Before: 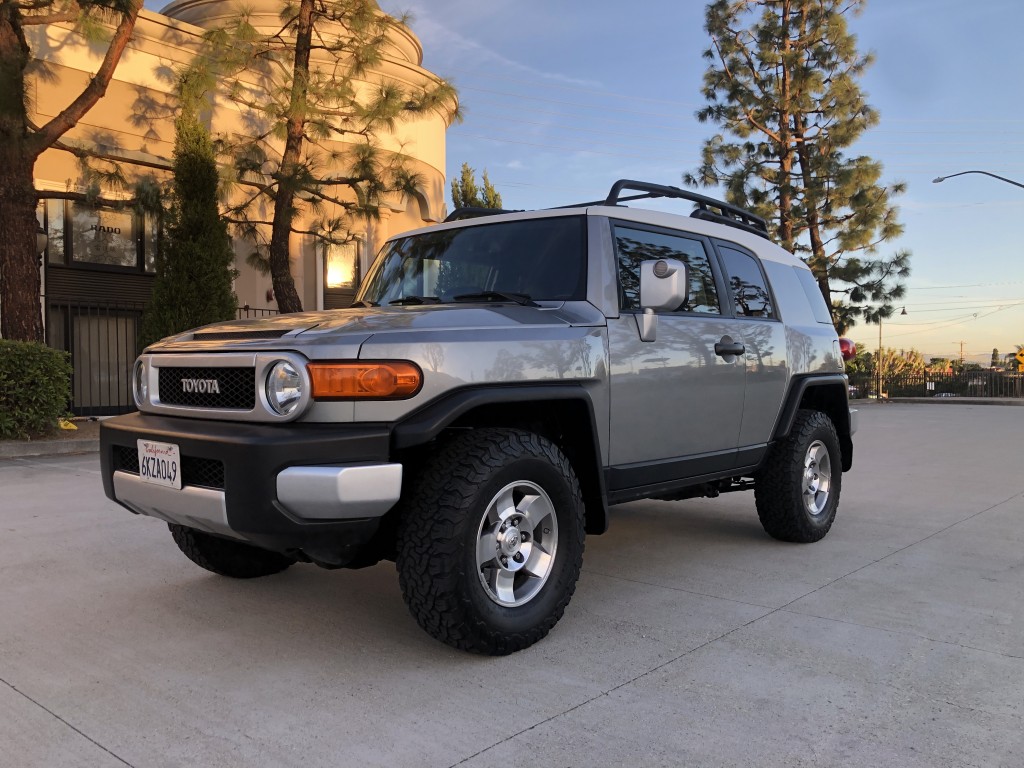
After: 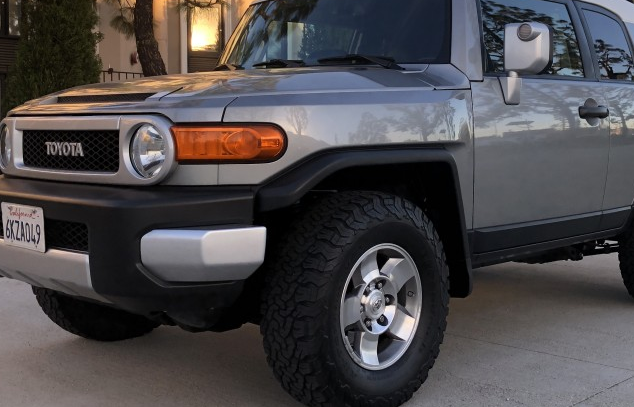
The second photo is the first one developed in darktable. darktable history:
crop: left 13.292%, top 30.923%, right 24.777%, bottom 16.073%
